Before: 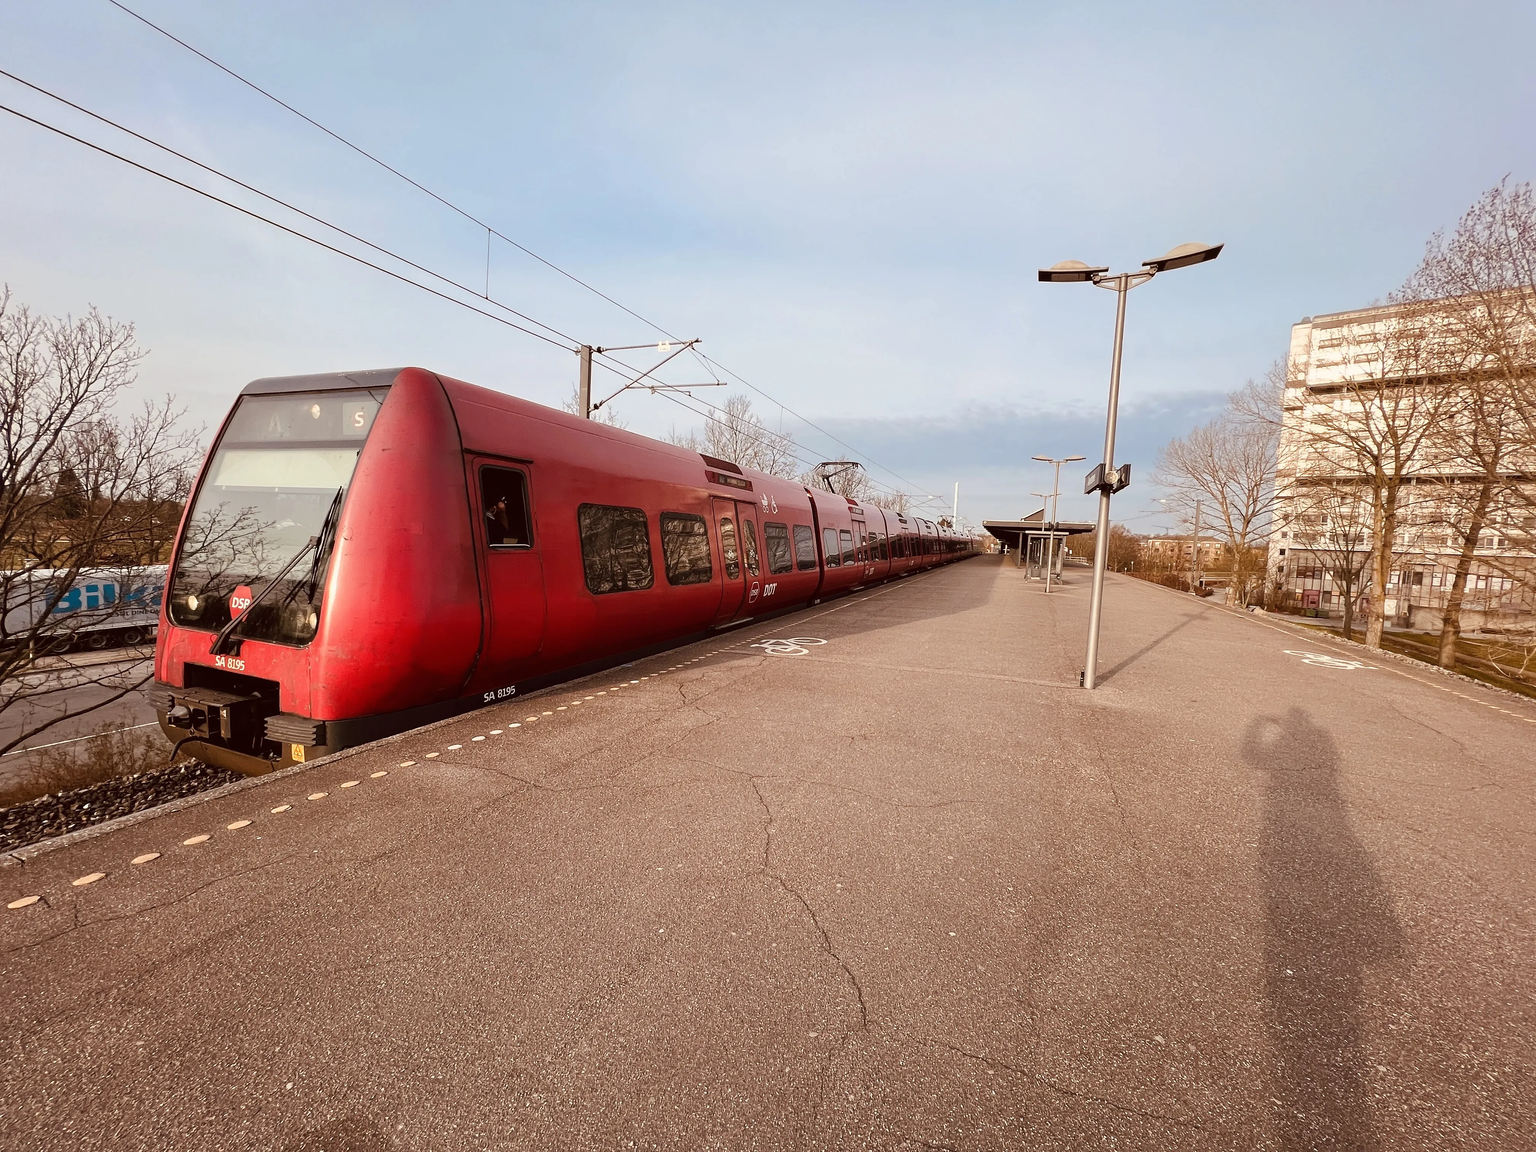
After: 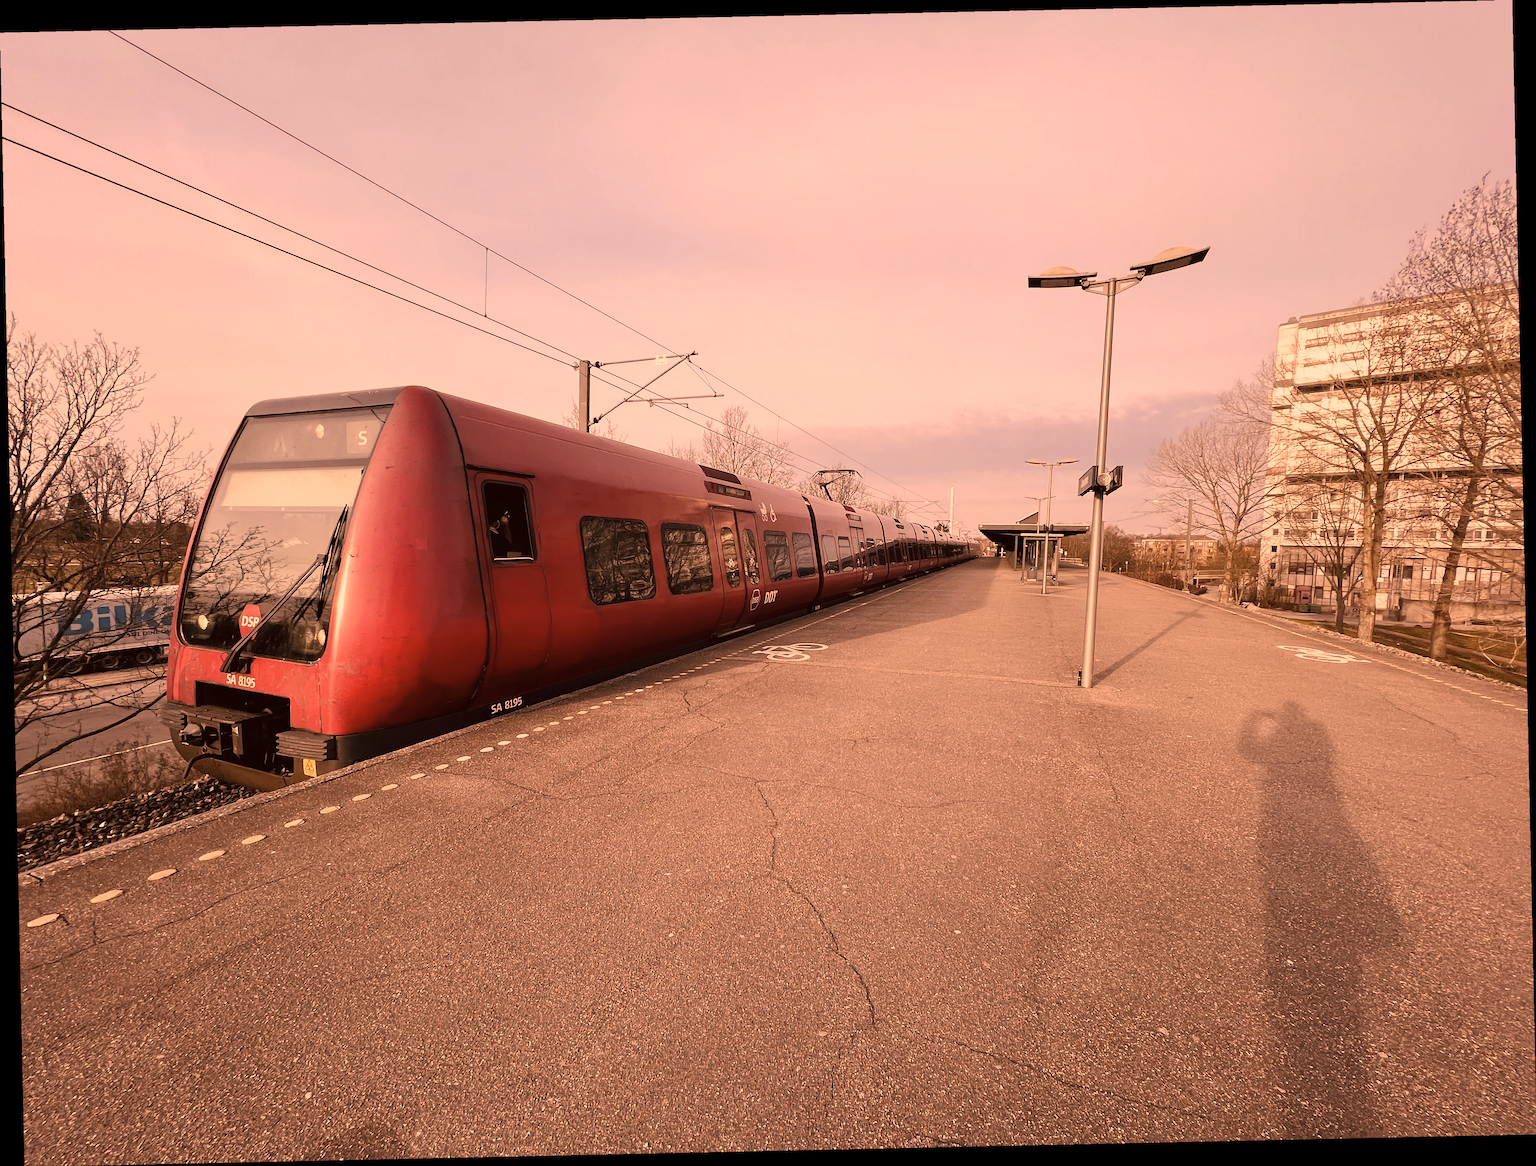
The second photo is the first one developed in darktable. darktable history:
rotate and perspective: rotation -1.24°, automatic cropping off
color correction: highlights a* 40, highlights b* 40, saturation 0.69
